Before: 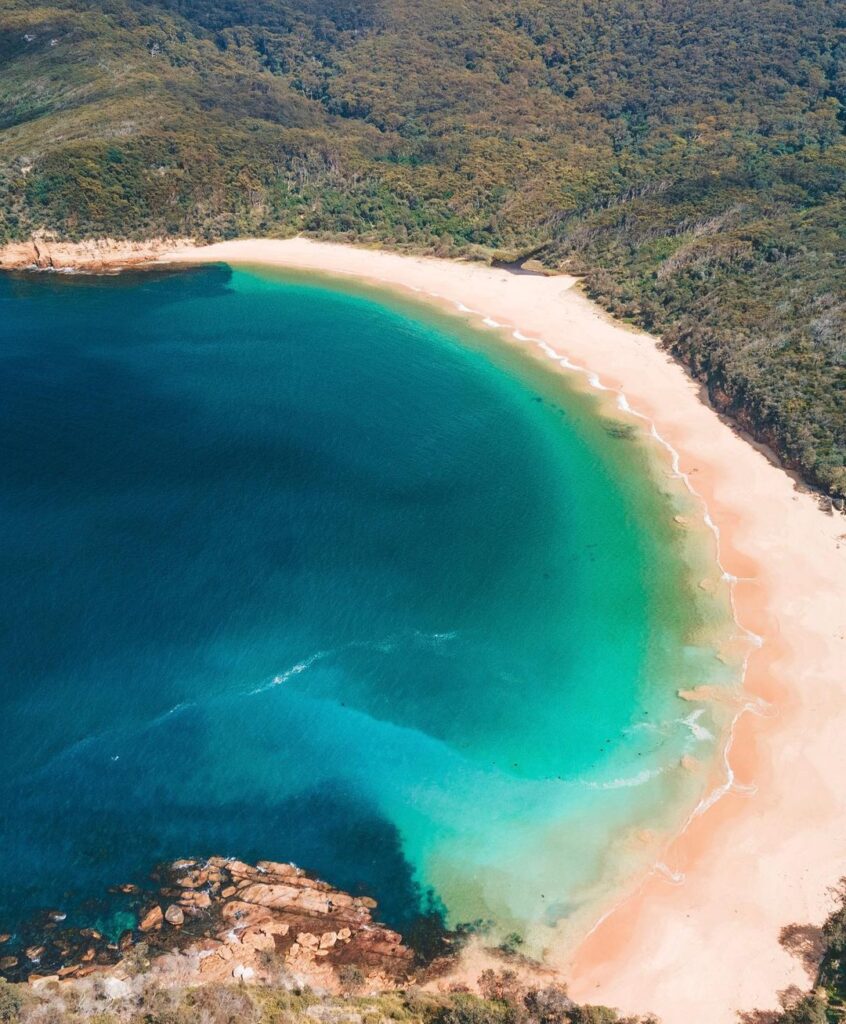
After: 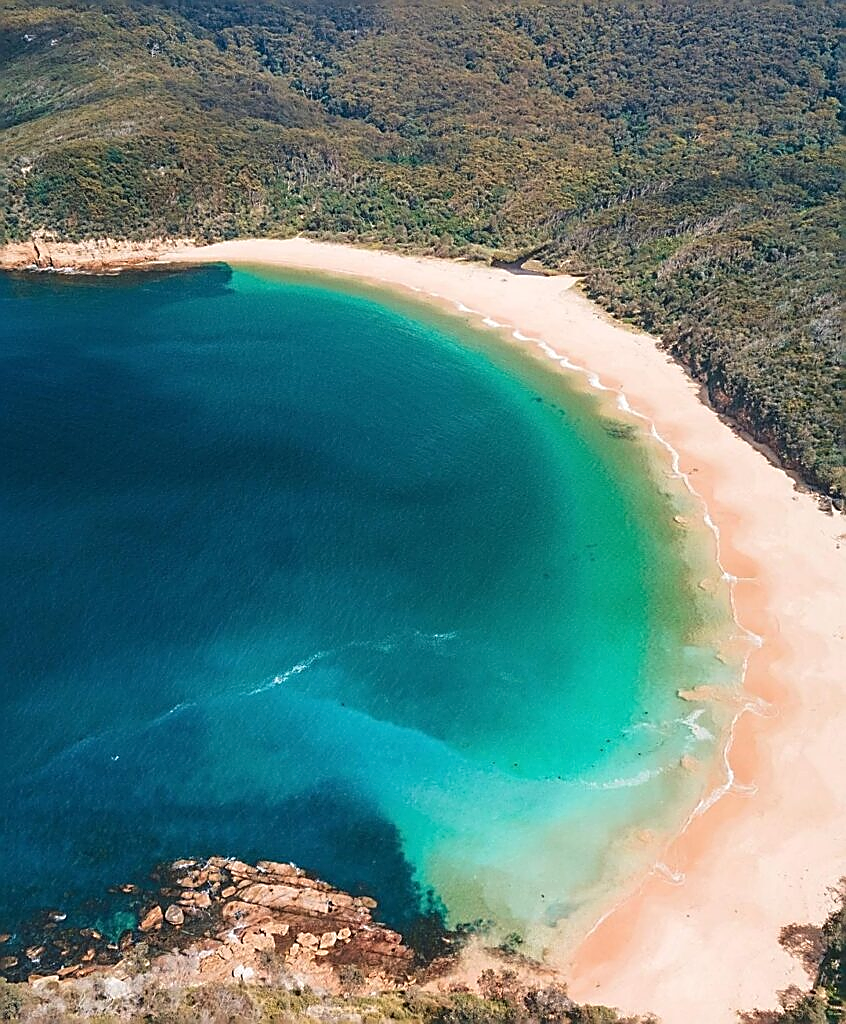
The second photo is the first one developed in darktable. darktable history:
sharpen: radius 1.676, amount 1.31
